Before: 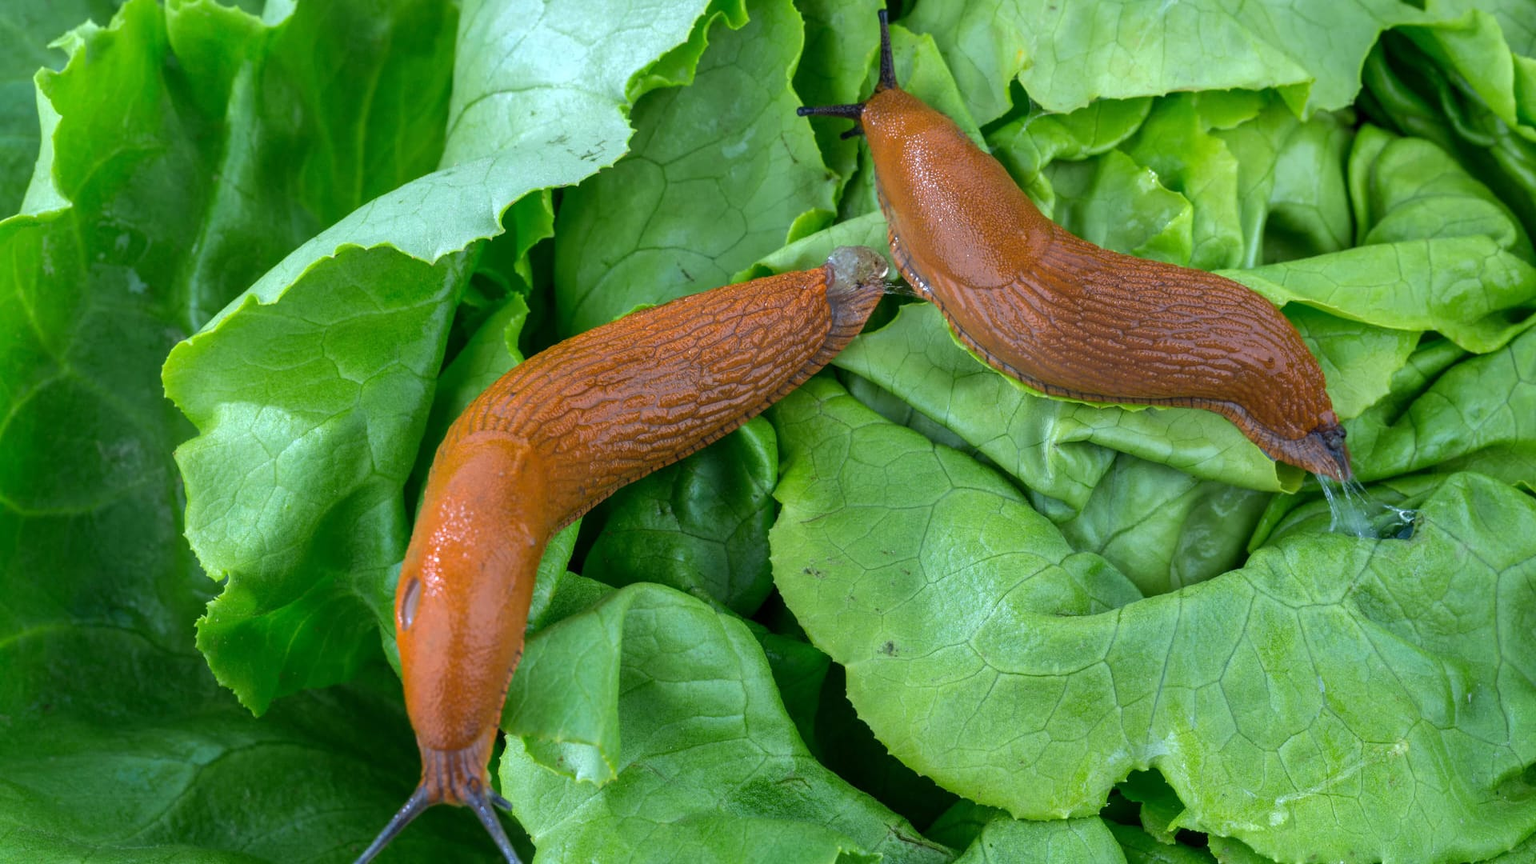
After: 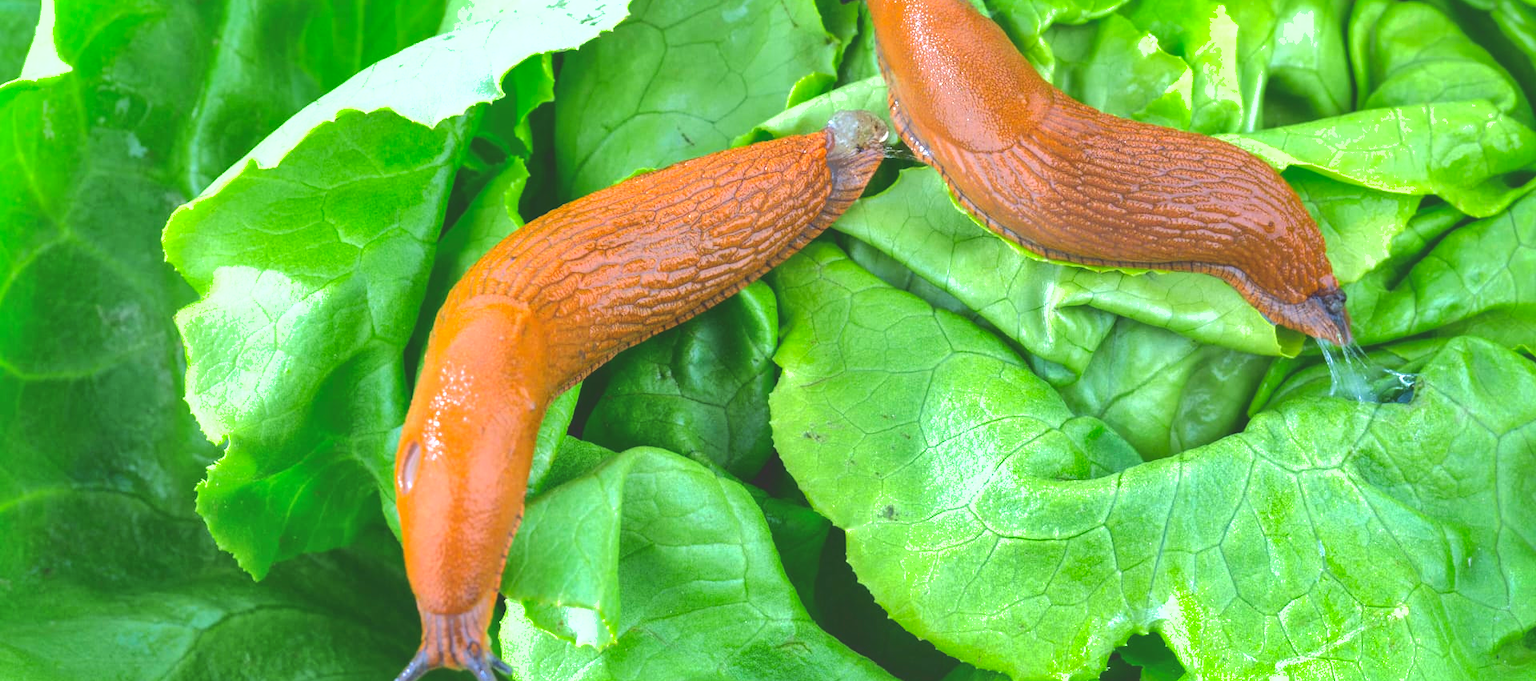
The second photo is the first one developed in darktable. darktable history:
crop and rotate: top 15.779%, bottom 5.33%
tone curve: curves: ch0 [(0, 0) (0.003, 0.126) (0.011, 0.129) (0.025, 0.129) (0.044, 0.136) (0.069, 0.145) (0.1, 0.162) (0.136, 0.182) (0.177, 0.211) (0.224, 0.254) (0.277, 0.307) (0.335, 0.366) (0.399, 0.441) (0.468, 0.533) (0.543, 0.624) (0.623, 0.702) (0.709, 0.774) (0.801, 0.835) (0.898, 0.904) (1, 1)], color space Lab, linked channels, preserve colors none
exposure: black level correction -0.005, exposure 1.007 EV, compensate highlight preservation false
shadows and highlights: on, module defaults
